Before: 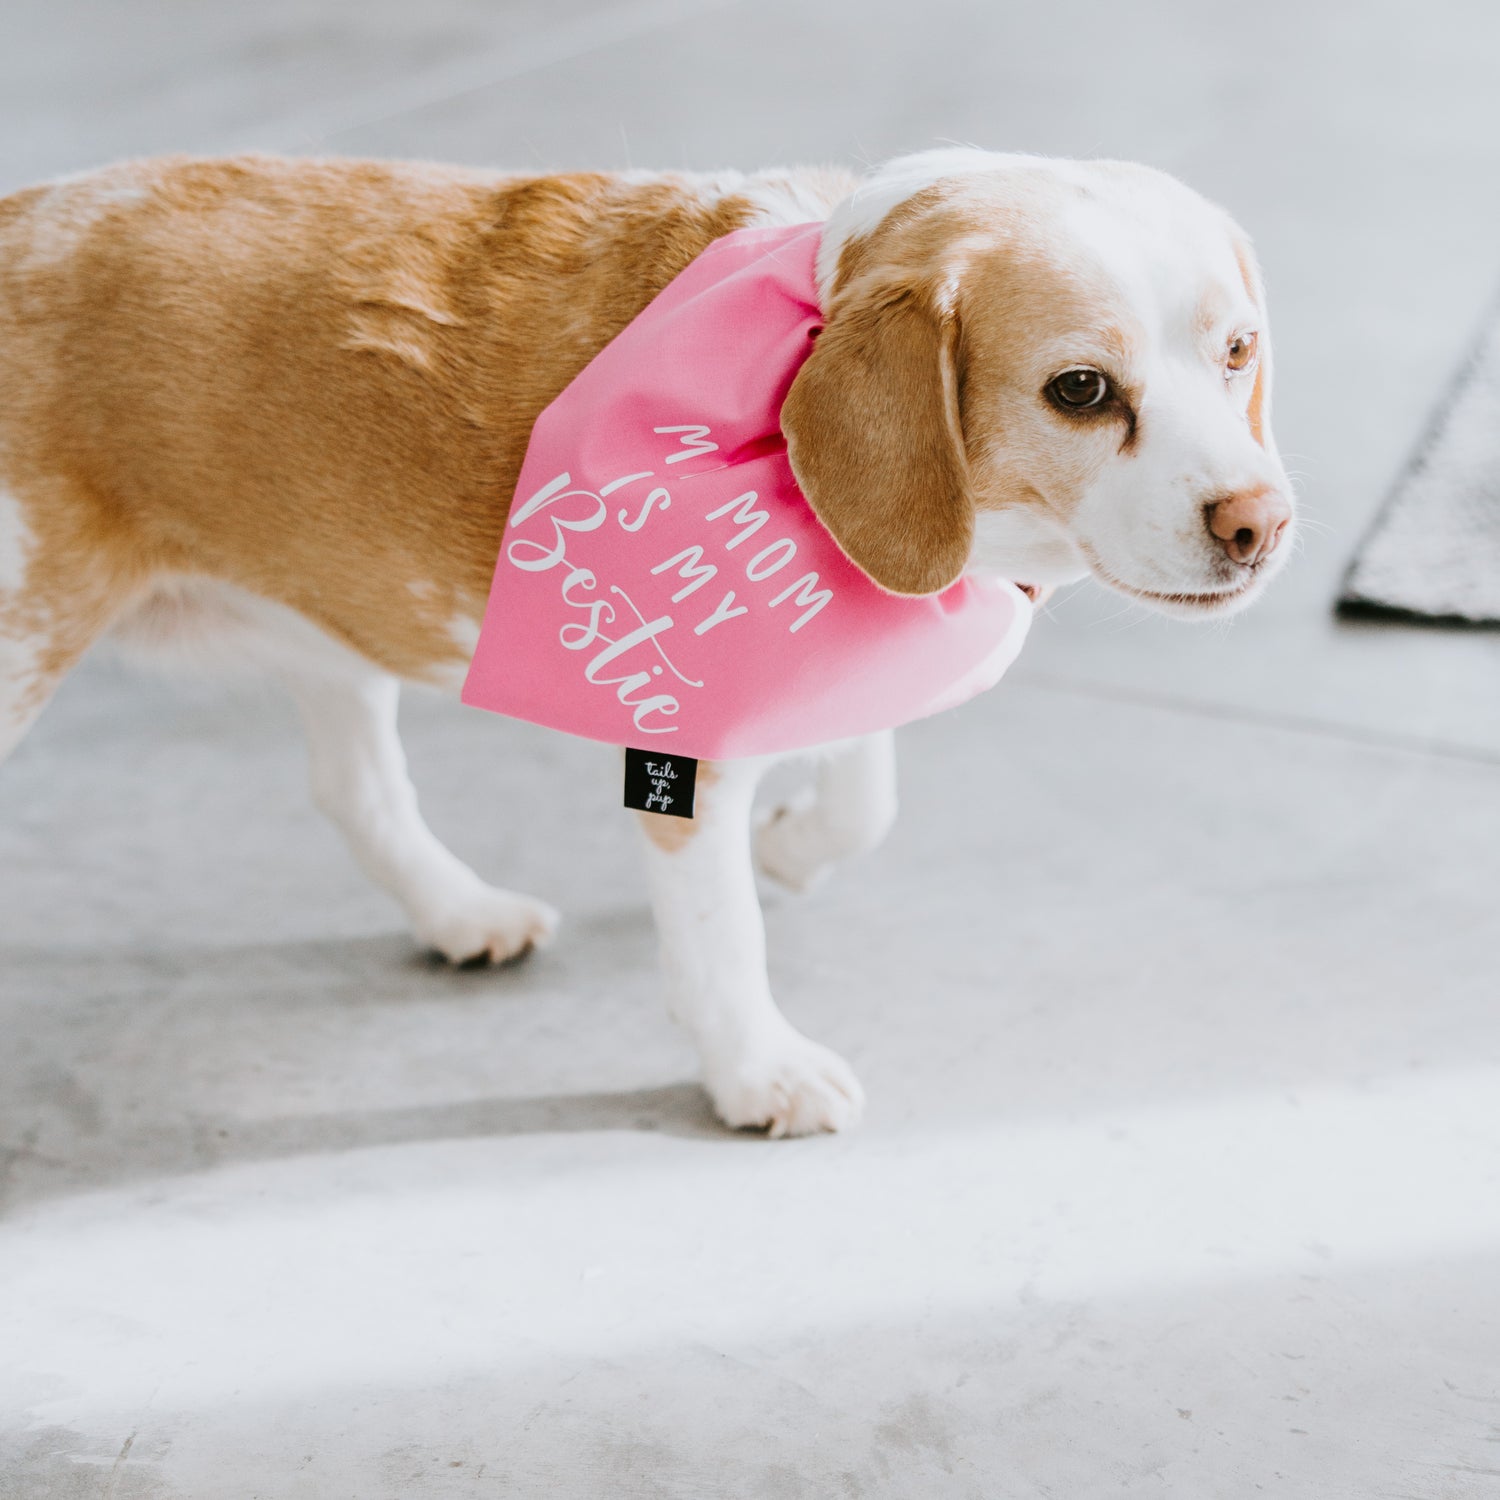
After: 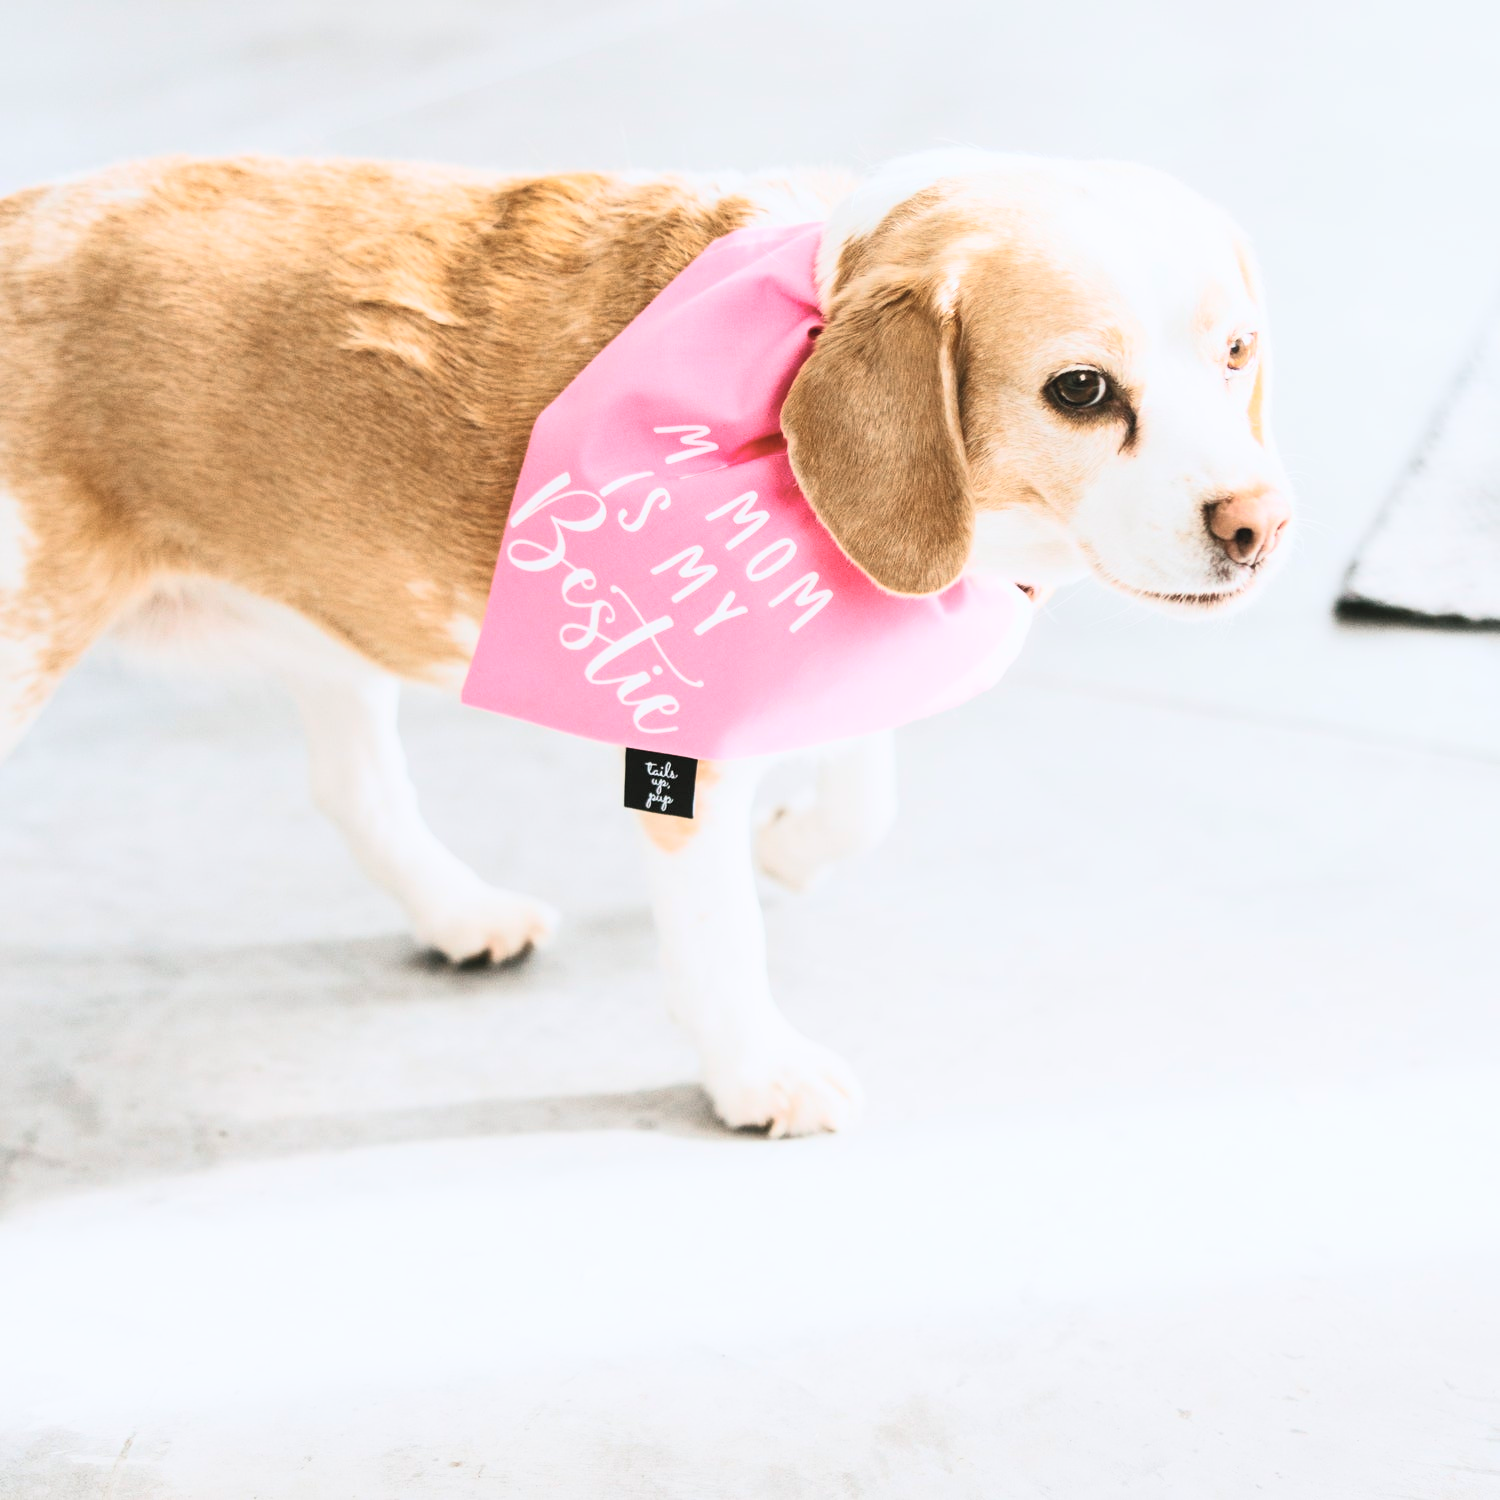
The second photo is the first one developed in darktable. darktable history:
tone curve: curves: ch0 [(0, 0) (0.077, 0.082) (0.765, 0.73) (1, 1)], preserve colors none
contrast brightness saturation: contrast 0.391, brightness 0.543
